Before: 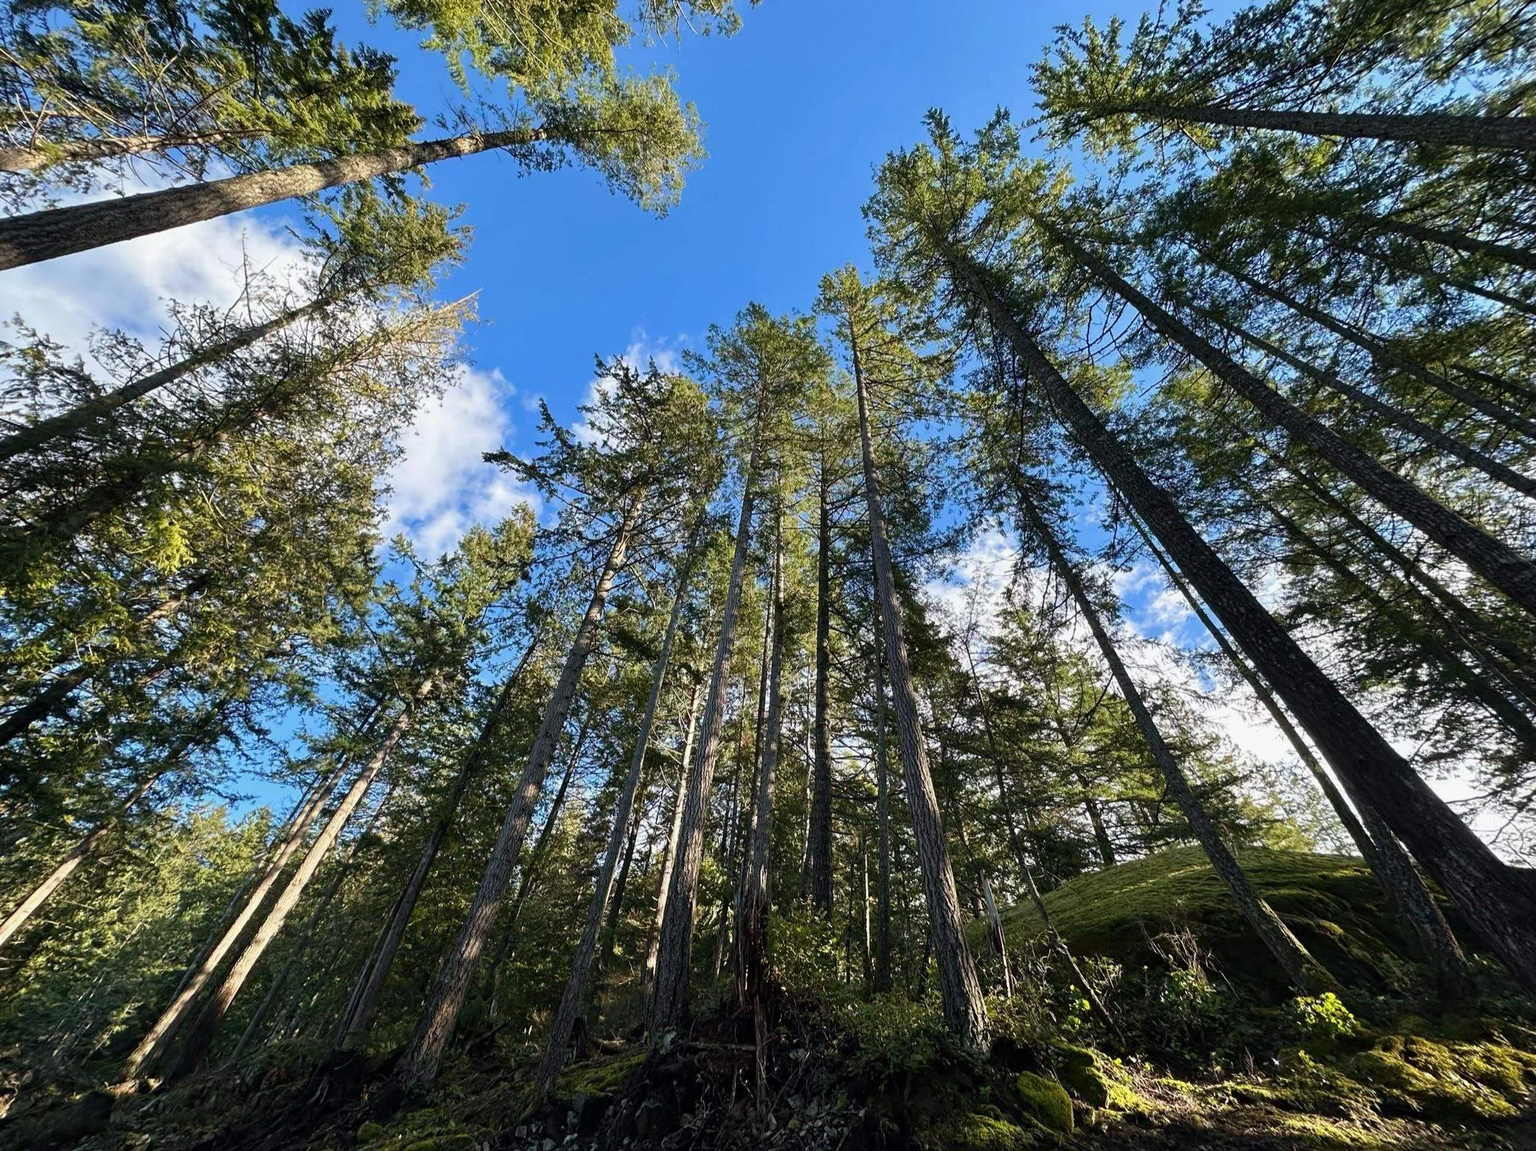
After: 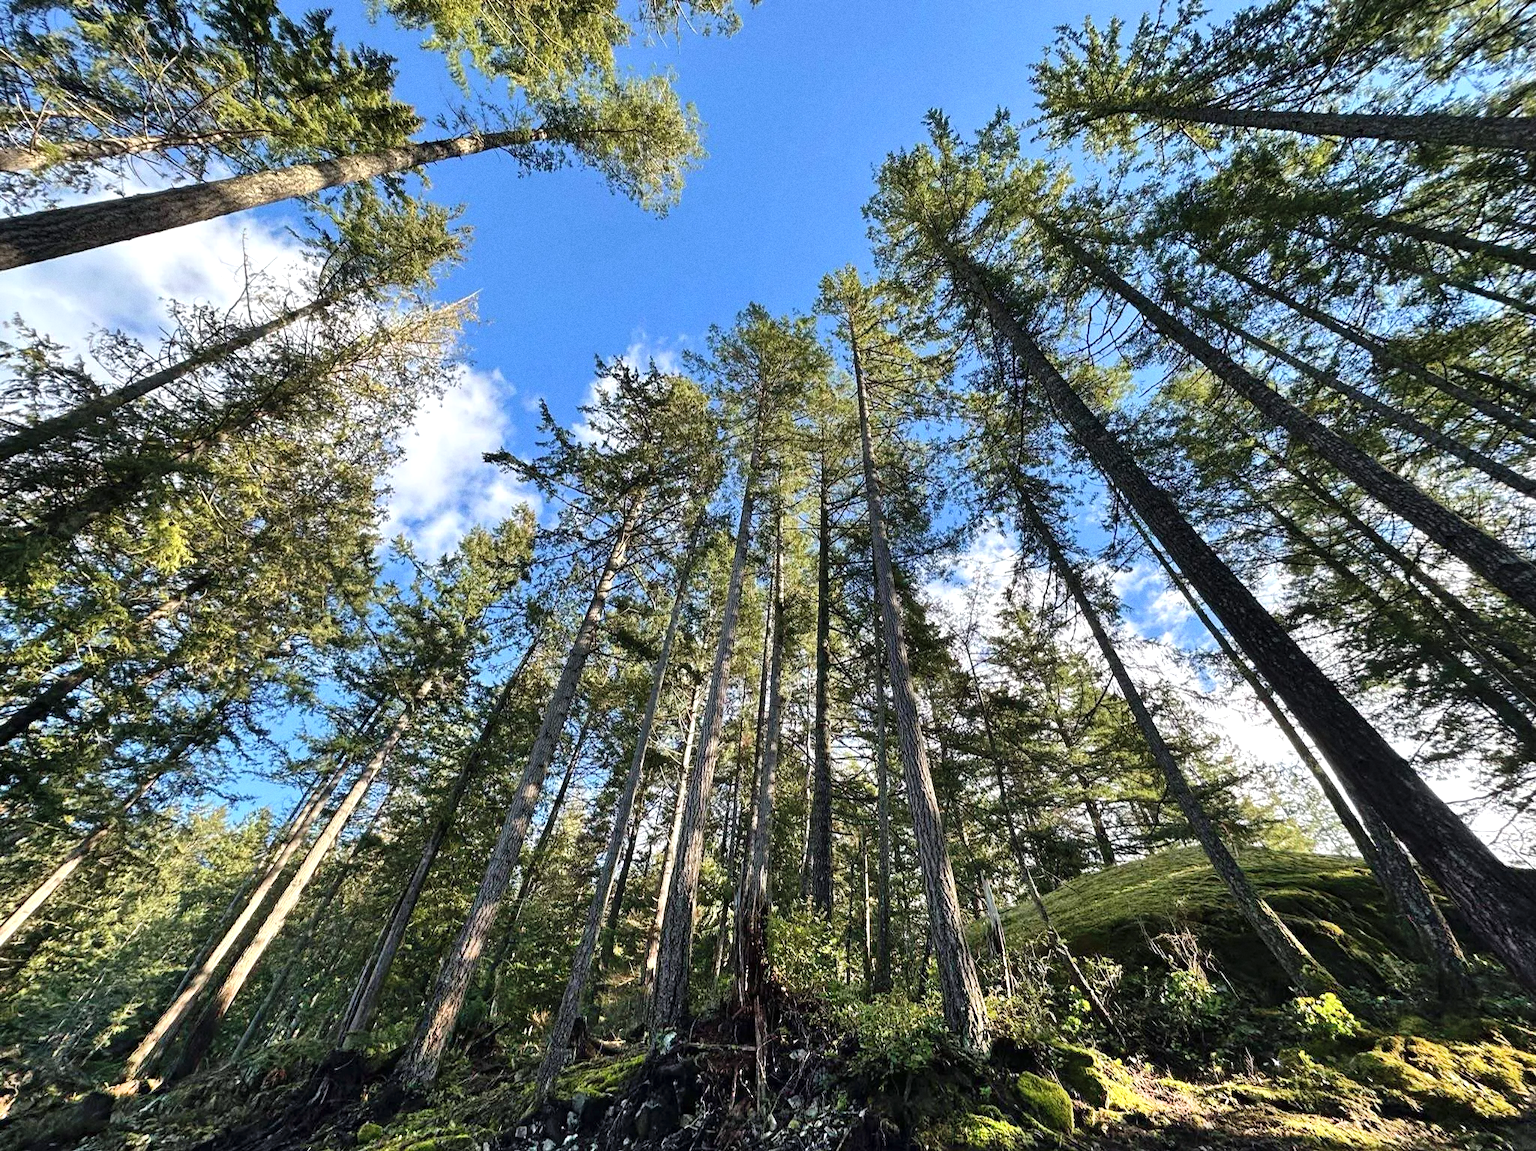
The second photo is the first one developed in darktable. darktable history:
grain: coarseness 0.09 ISO
shadows and highlights: radius 110.86, shadows 51.09, white point adjustment 9.16, highlights -4.17, highlights color adjustment 32.2%, soften with gaussian
